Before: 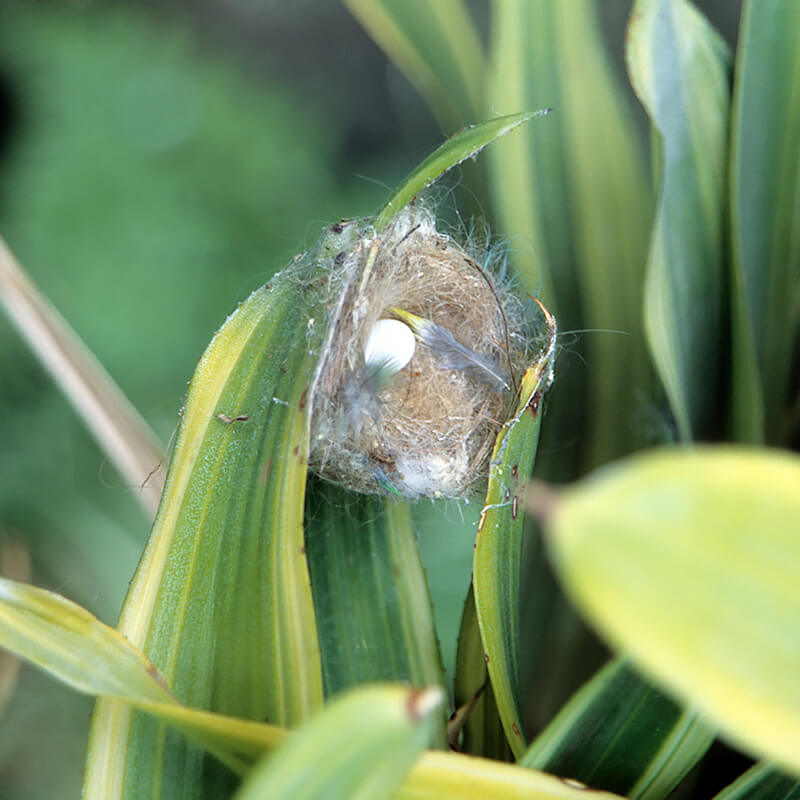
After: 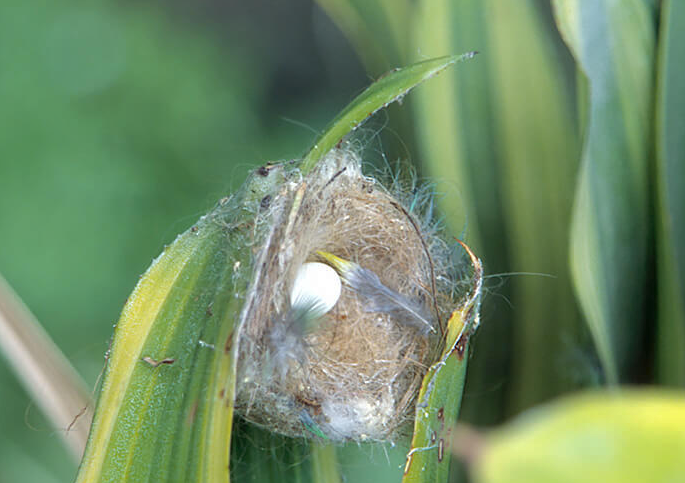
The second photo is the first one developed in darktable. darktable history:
shadows and highlights: on, module defaults
crop and rotate: left 9.345%, top 7.22%, right 4.982%, bottom 32.331%
